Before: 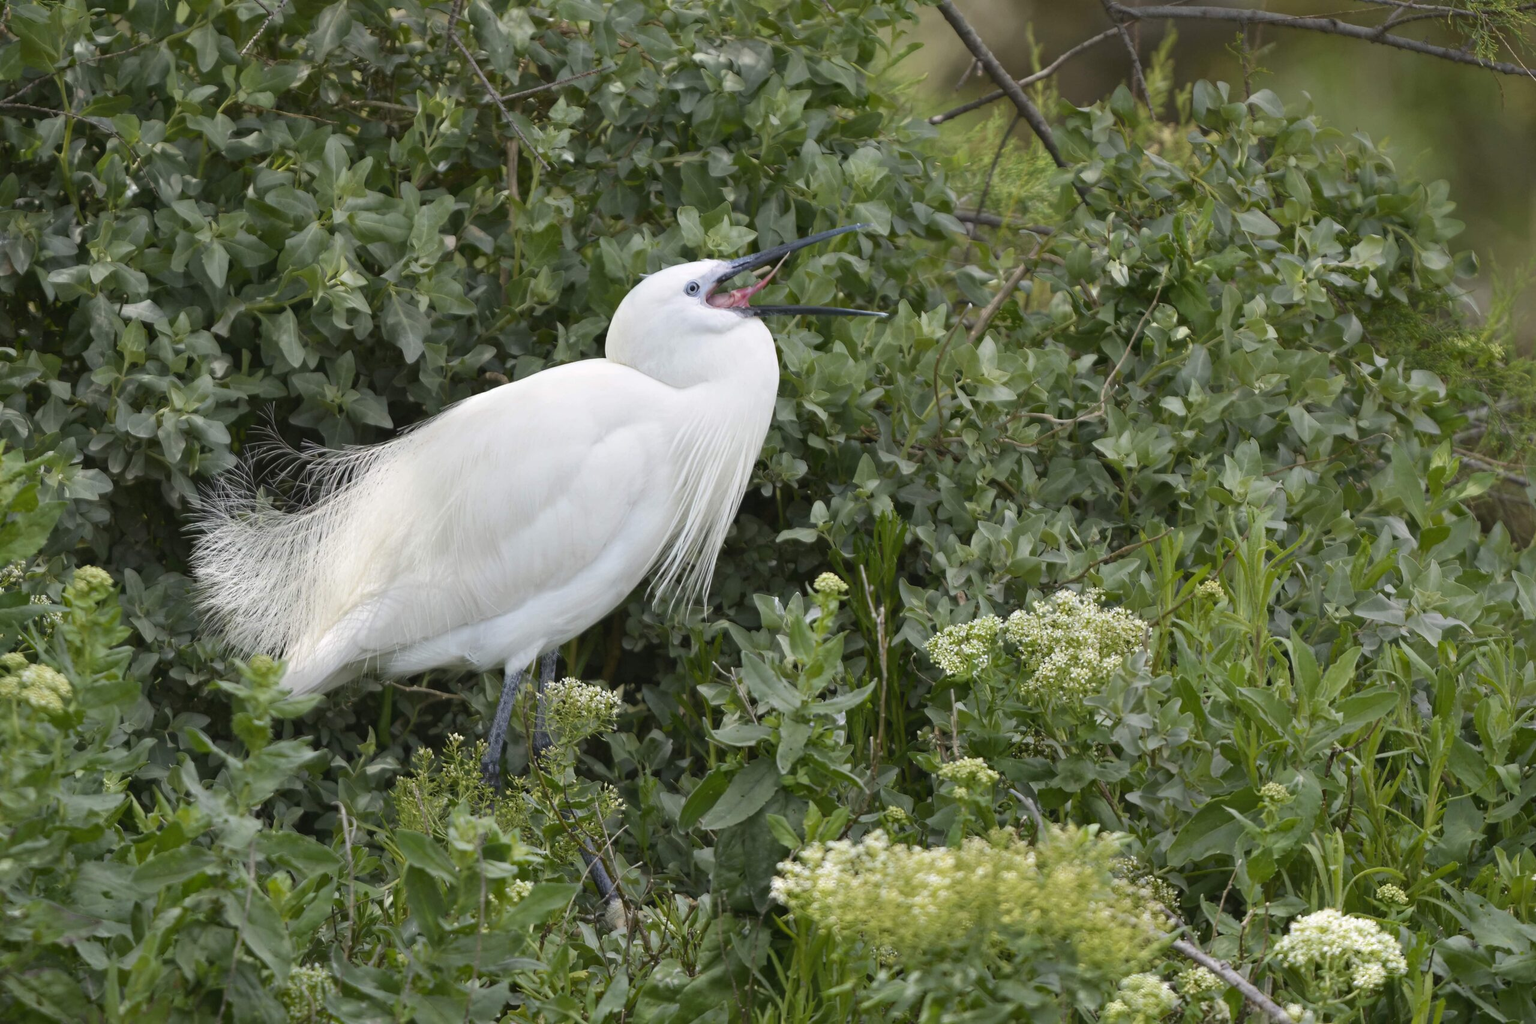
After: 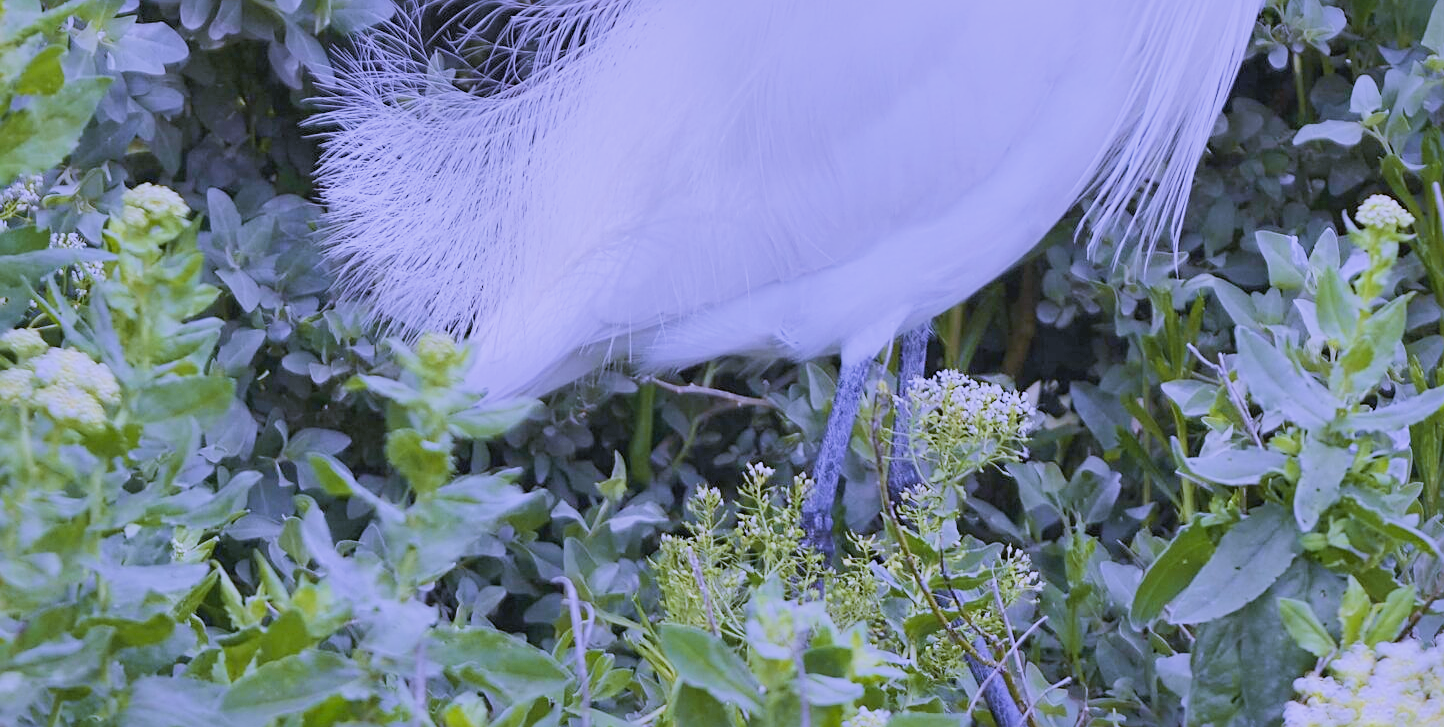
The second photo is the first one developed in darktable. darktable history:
sharpen: on, module defaults
crop: top 44.483%, right 43.593%, bottom 12.892%
white balance: red 0.98, blue 1.61
shadows and highlights: on, module defaults
exposure: black level correction 0, exposure 1.1 EV, compensate highlight preservation false
filmic rgb: black relative exposure -8.54 EV, white relative exposure 5.52 EV, hardness 3.39, contrast 1.016
velvia: on, module defaults
